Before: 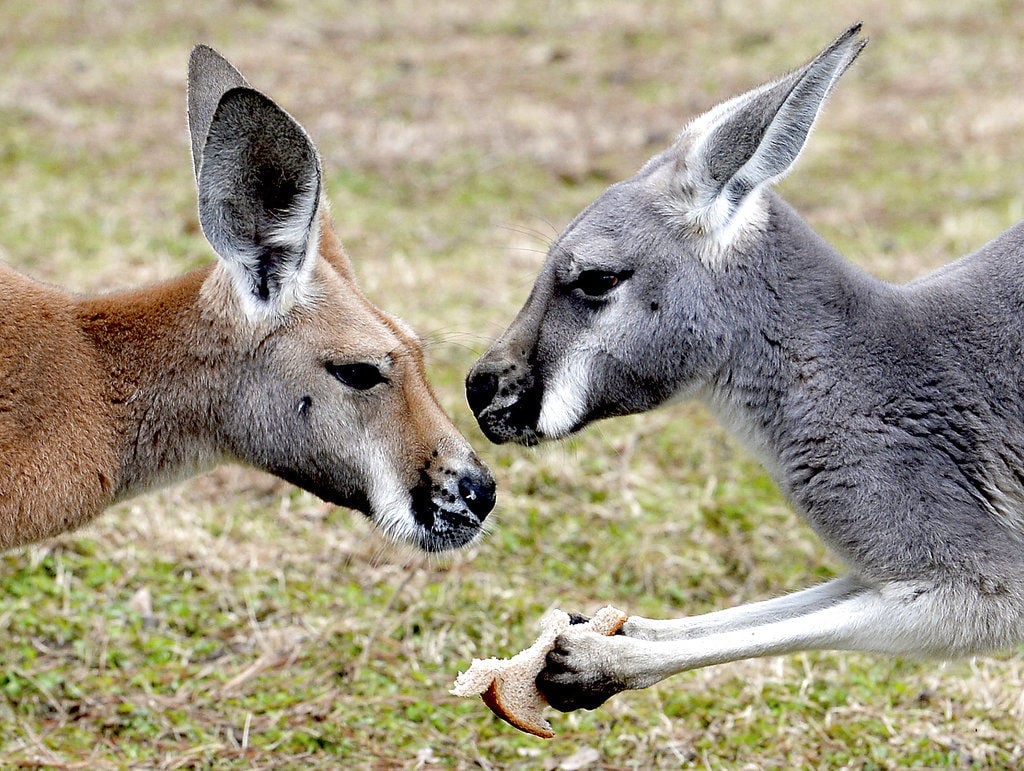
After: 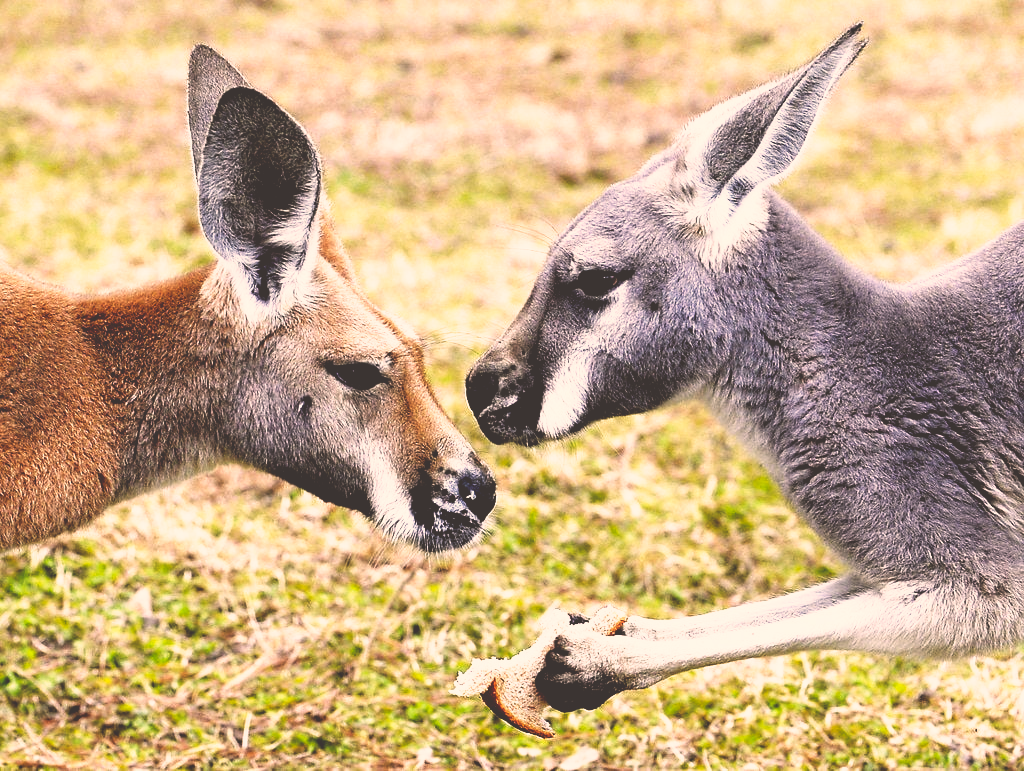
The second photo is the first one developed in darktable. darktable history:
color correction: highlights a* 11.88, highlights b* 12.22
base curve: curves: ch0 [(0, 0.036) (0.007, 0.037) (0.604, 0.887) (1, 1)], preserve colors none
